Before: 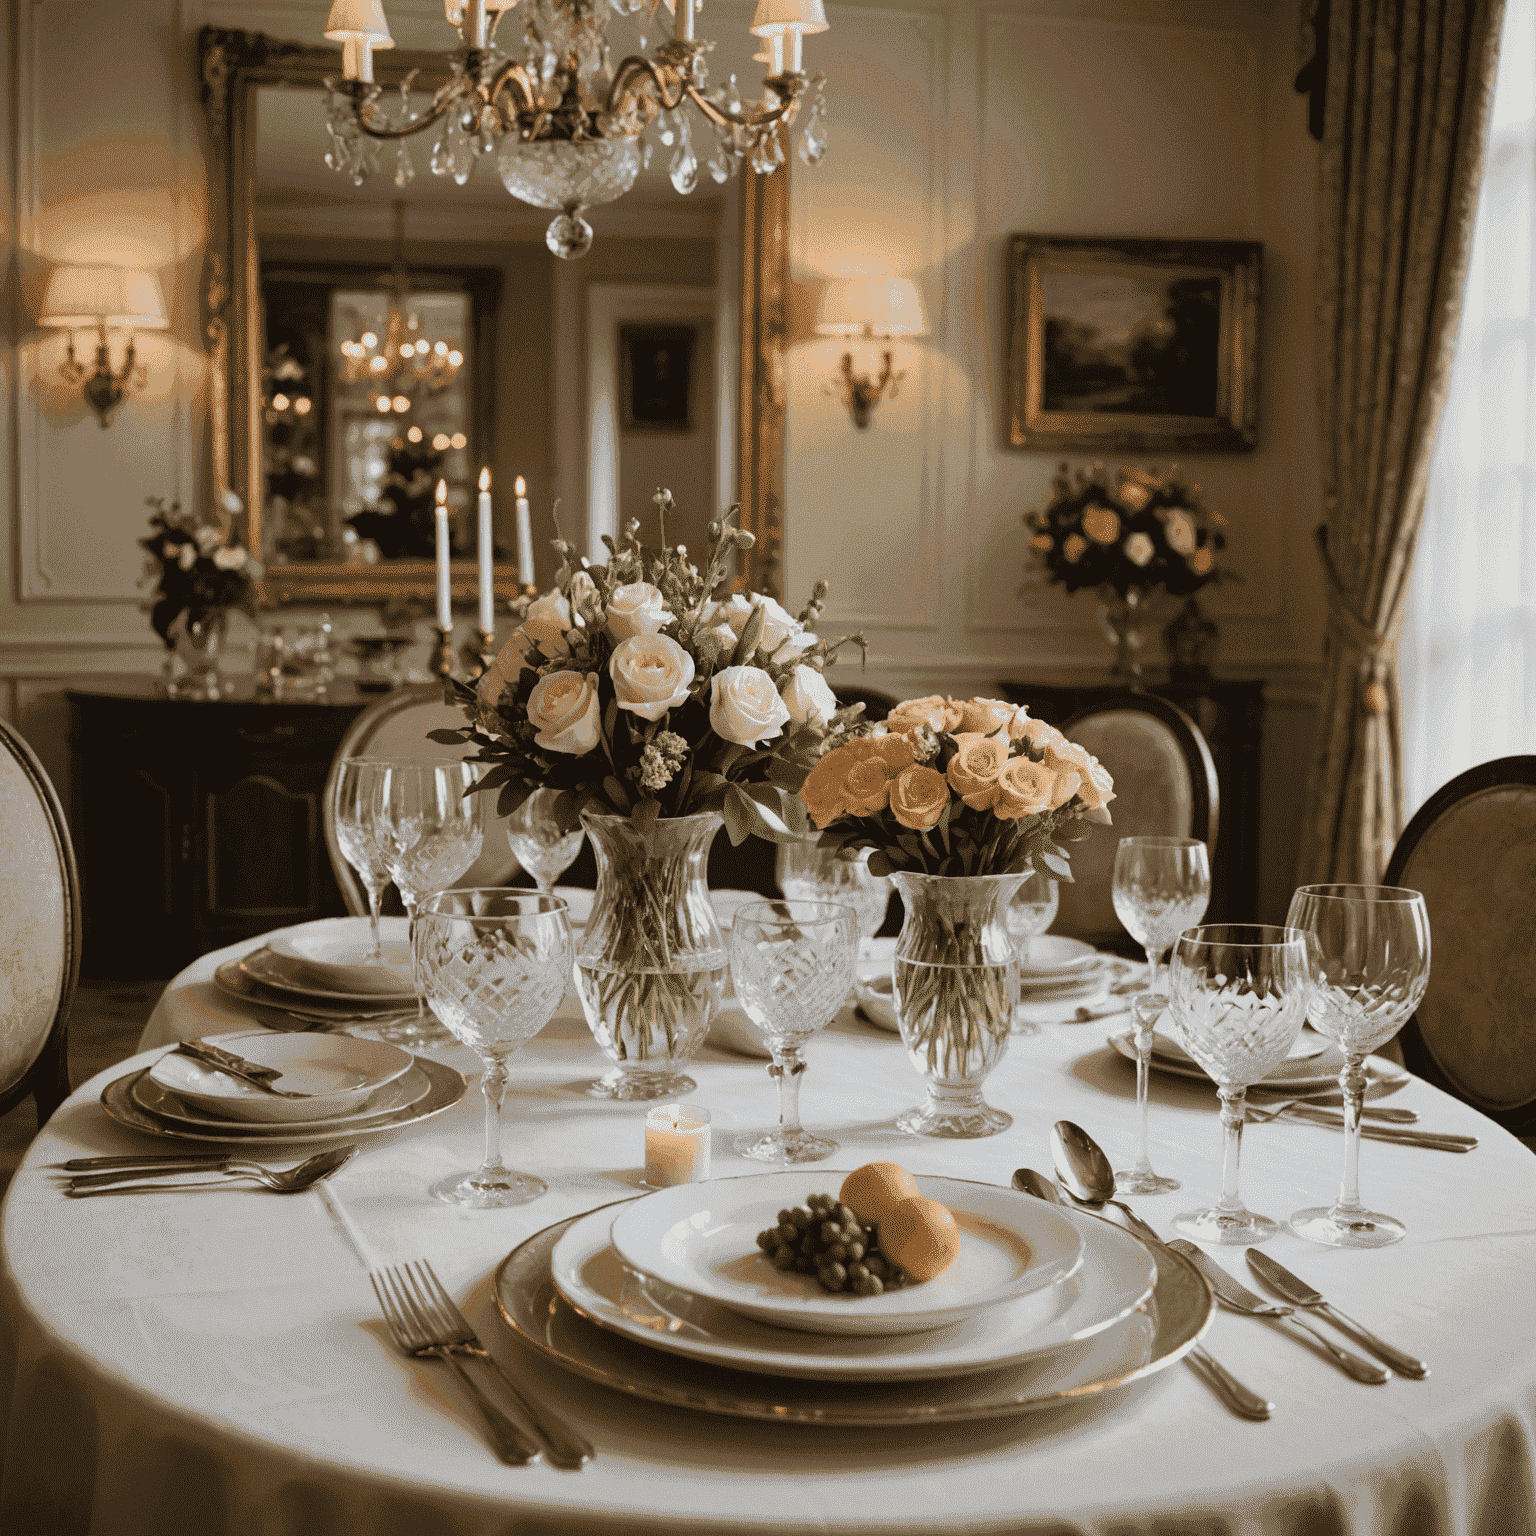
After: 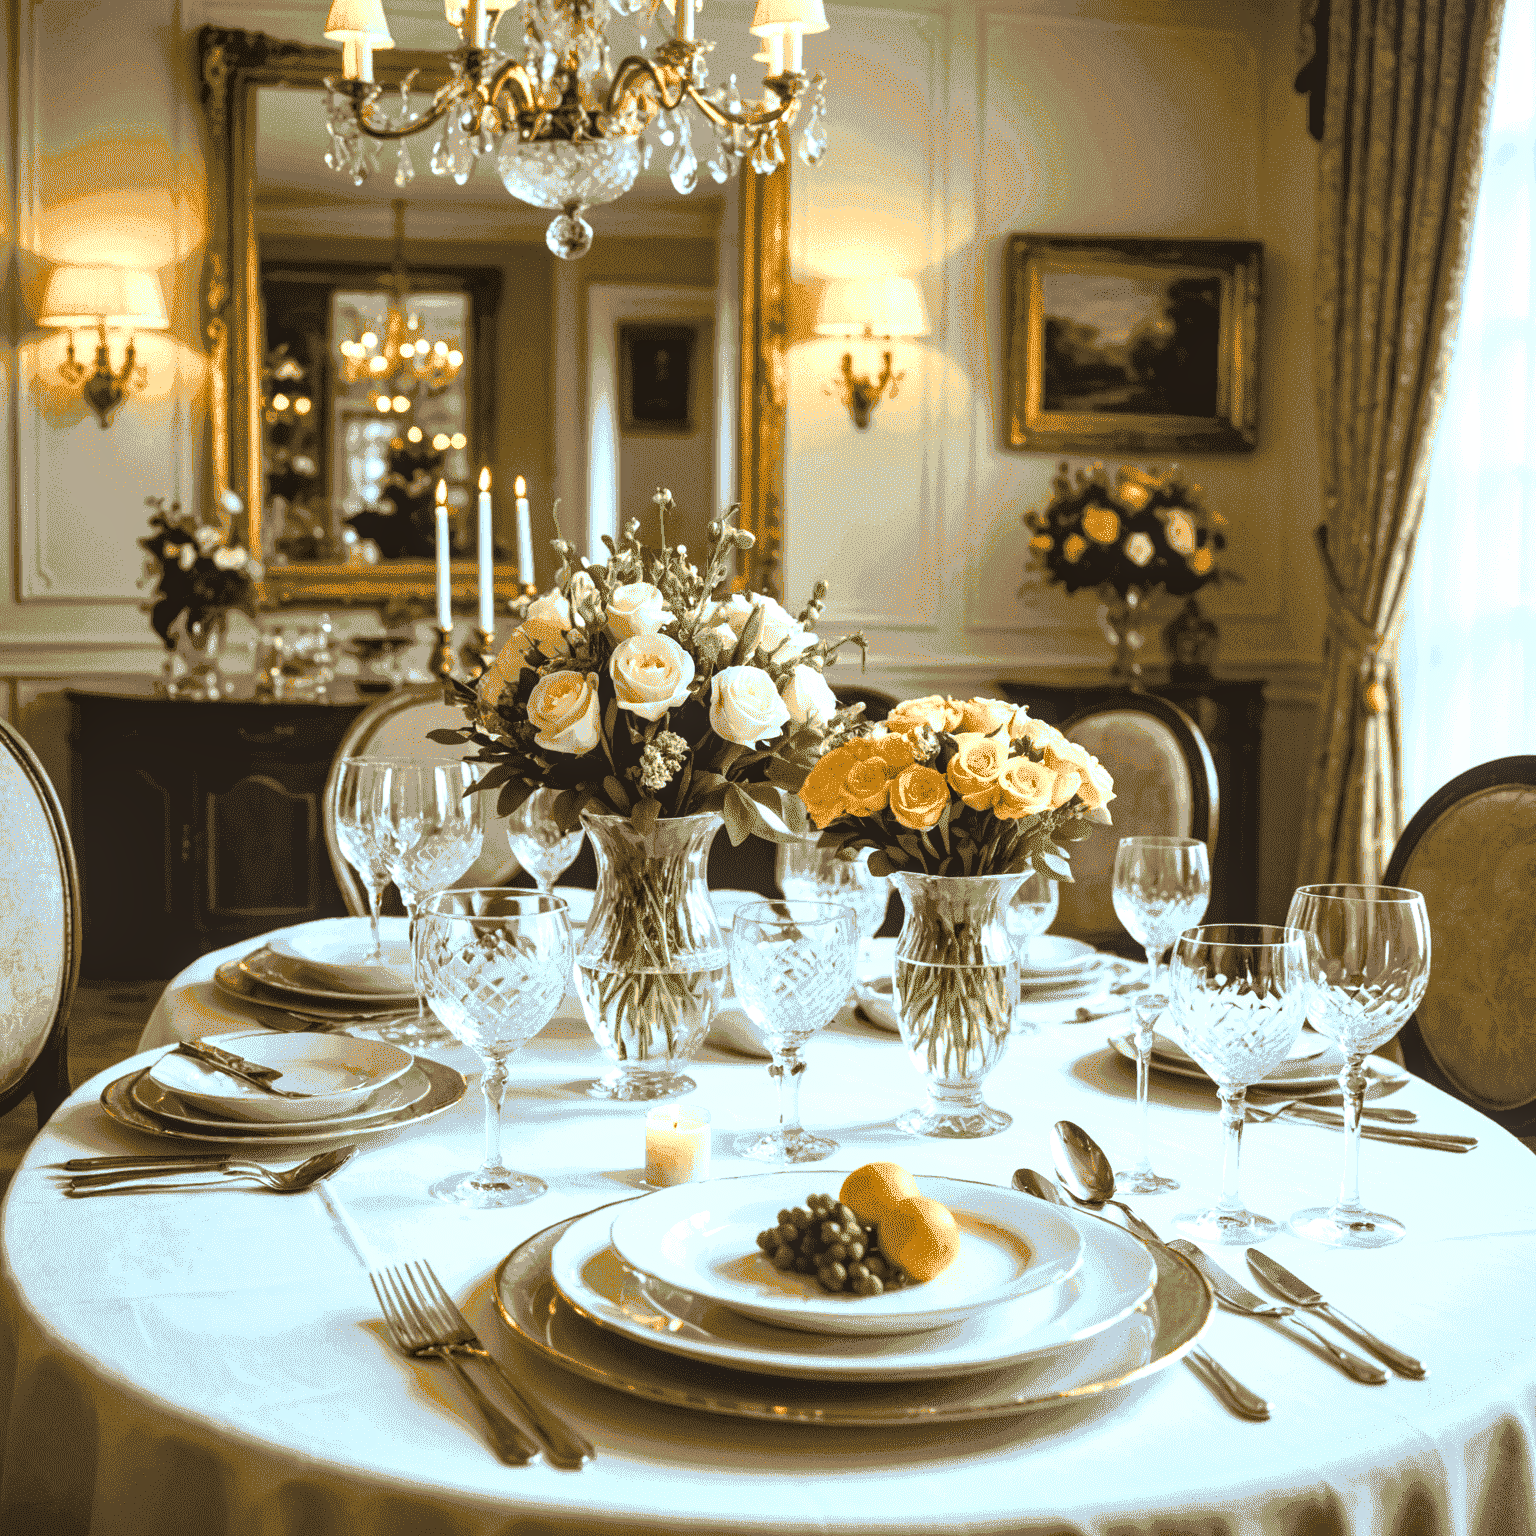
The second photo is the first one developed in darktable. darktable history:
local contrast: on, module defaults
exposure: black level correction 0, exposure 1 EV, compensate highlight preservation false
color calibration: illuminant Planckian (black body), x 0.375, y 0.373, temperature 4117 K
color balance rgb: linear chroma grading › global chroma 15%, perceptual saturation grading › global saturation 30%
